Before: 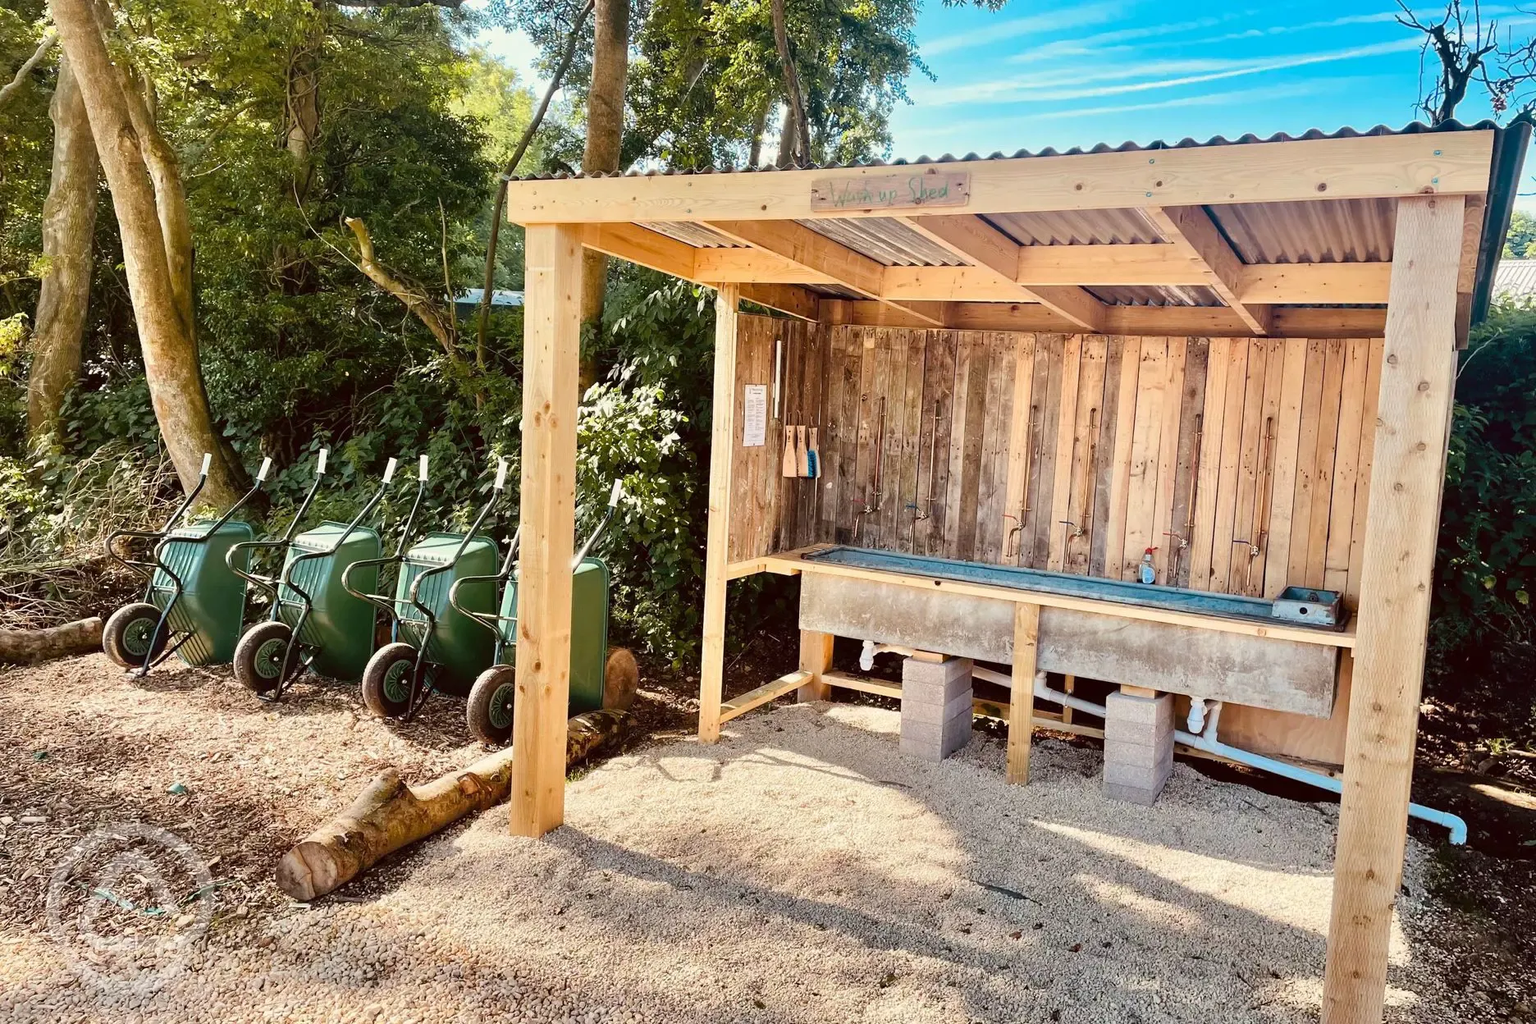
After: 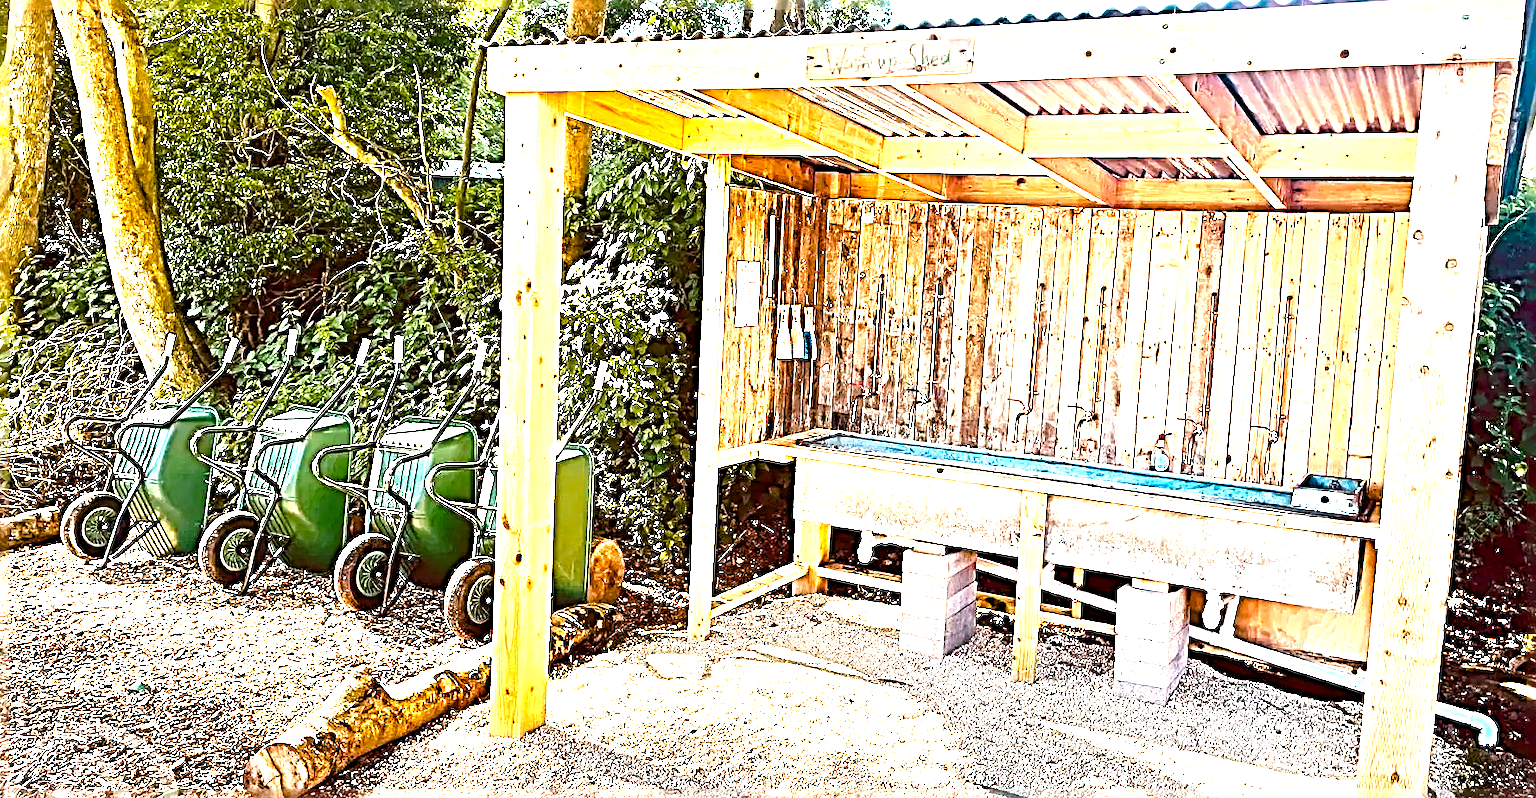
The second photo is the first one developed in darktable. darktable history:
sharpen: radius 4.001, amount 2
exposure: black level correction 0, exposure 1.975 EV, compensate exposure bias true, compensate highlight preservation false
crop and rotate: left 2.991%, top 13.302%, right 1.981%, bottom 12.636%
color balance rgb: perceptual saturation grading › global saturation 20%, perceptual saturation grading › highlights 2.68%, perceptual saturation grading › shadows 50%
